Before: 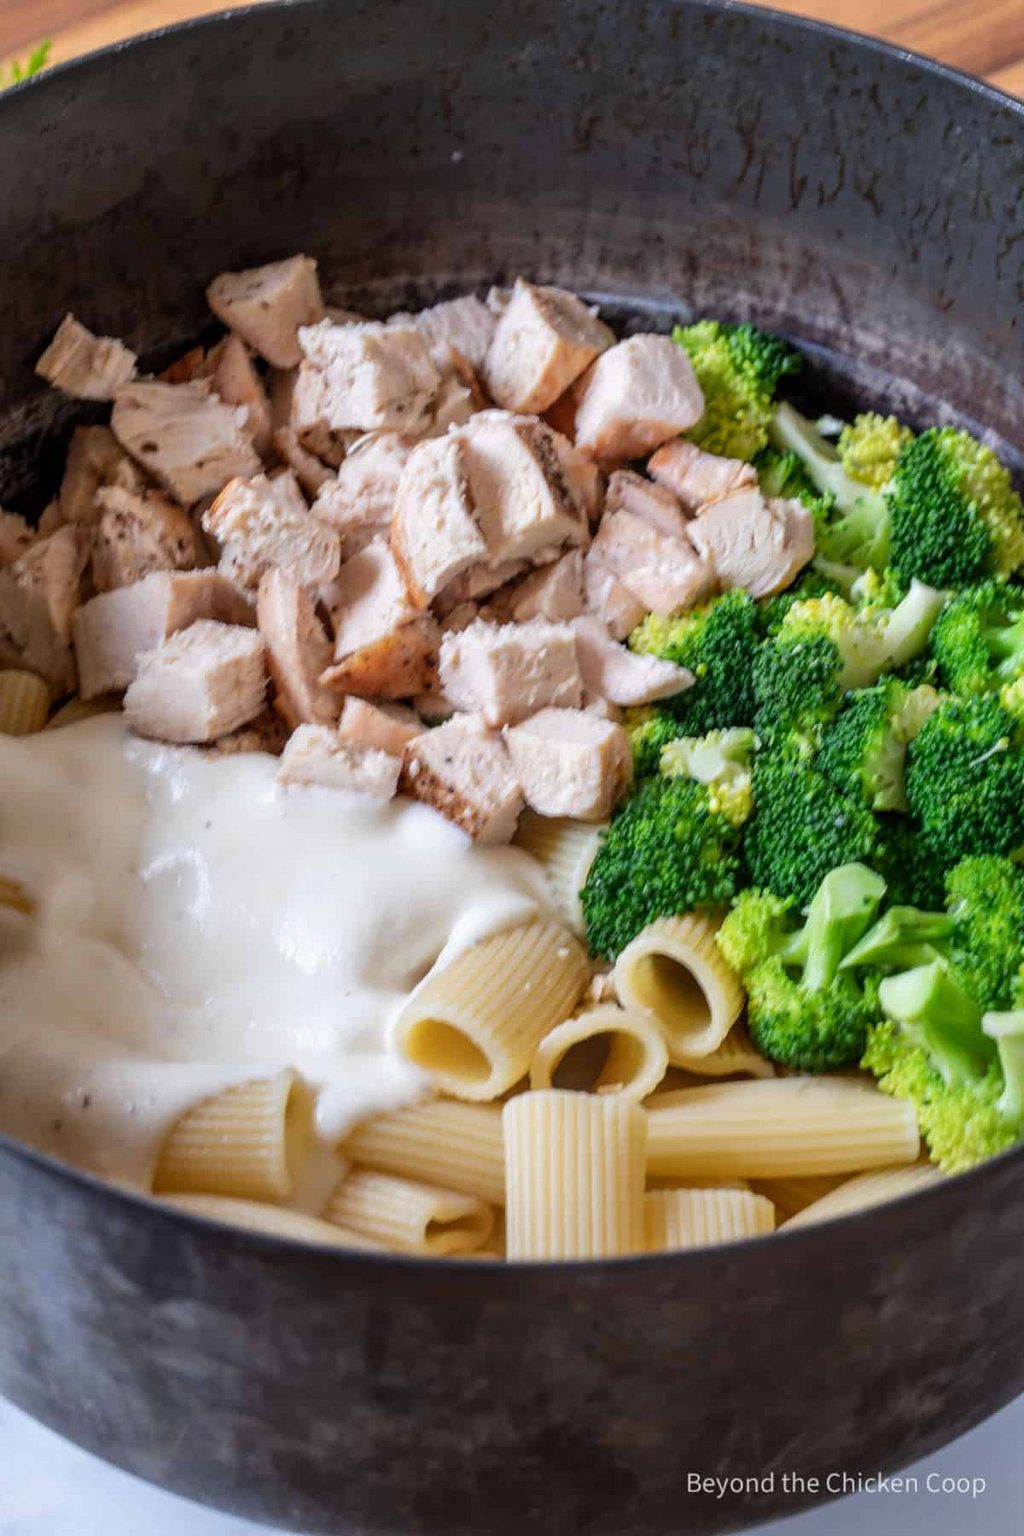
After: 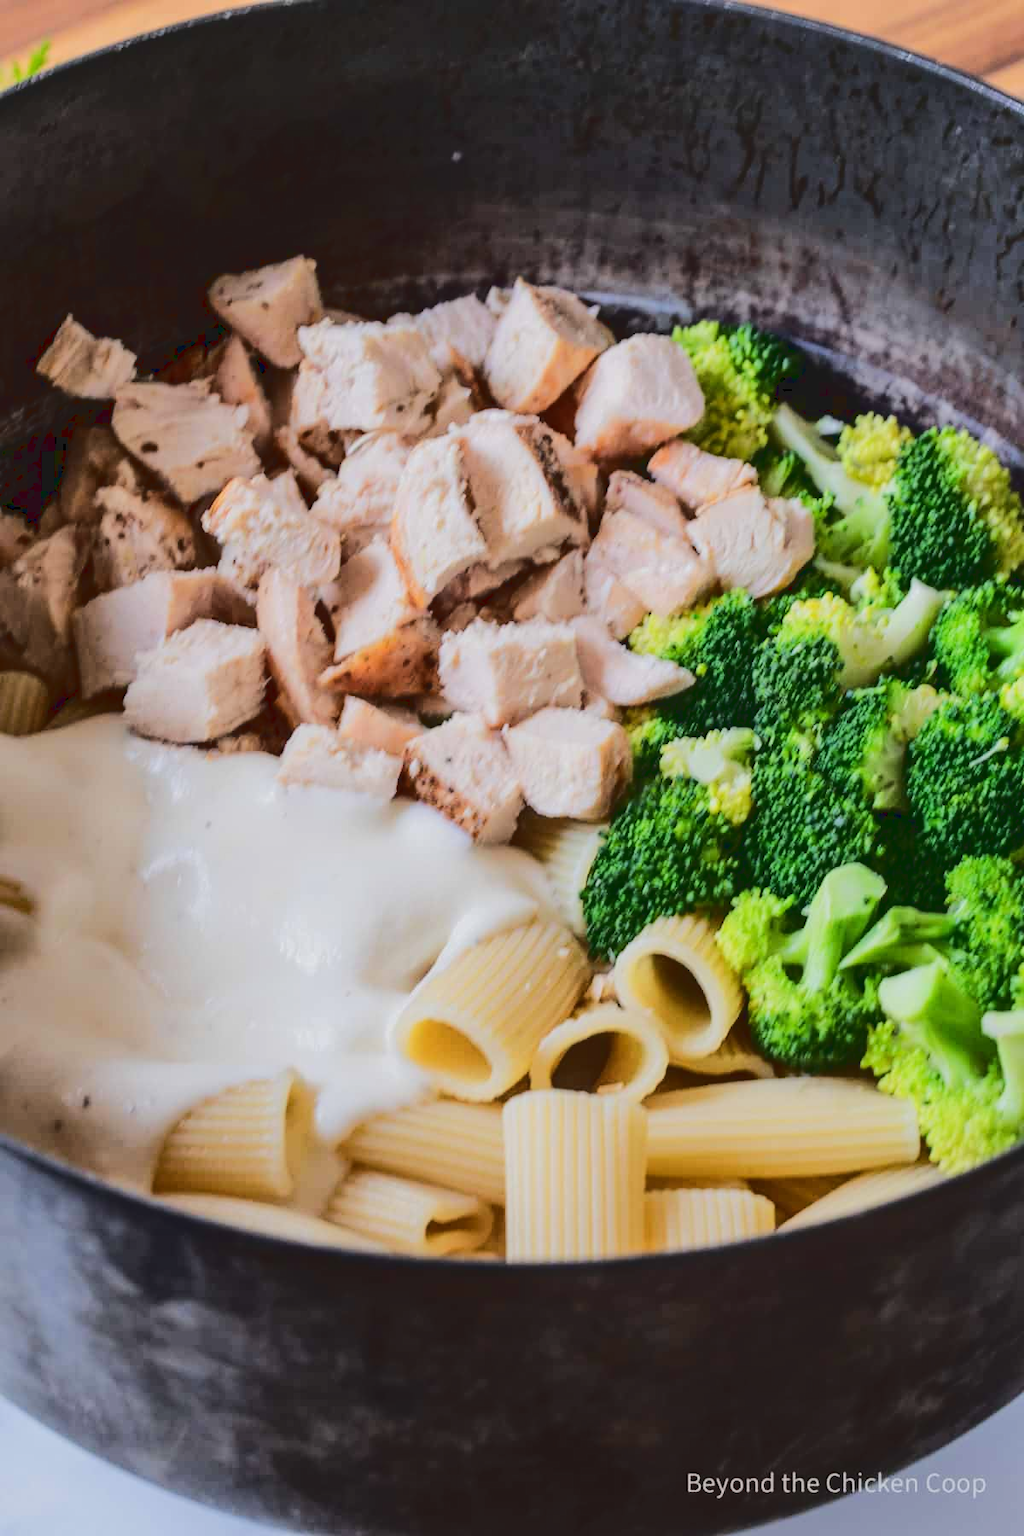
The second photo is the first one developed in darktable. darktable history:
tone curve: curves: ch0 [(0, 0) (0.003, 0.089) (0.011, 0.089) (0.025, 0.088) (0.044, 0.089) (0.069, 0.094) (0.1, 0.108) (0.136, 0.119) (0.177, 0.147) (0.224, 0.204) (0.277, 0.28) (0.335, 0.389) (0.399, 0.486) (0.468, 0.588) (0.543, 0.647) (0.623, 0.705) (0.709, 0.759) (0.801, 0.815) (0.898, 0.873) (1, 1)]
exposure: exposure -0.247 EV, compensate highlight preservation false
